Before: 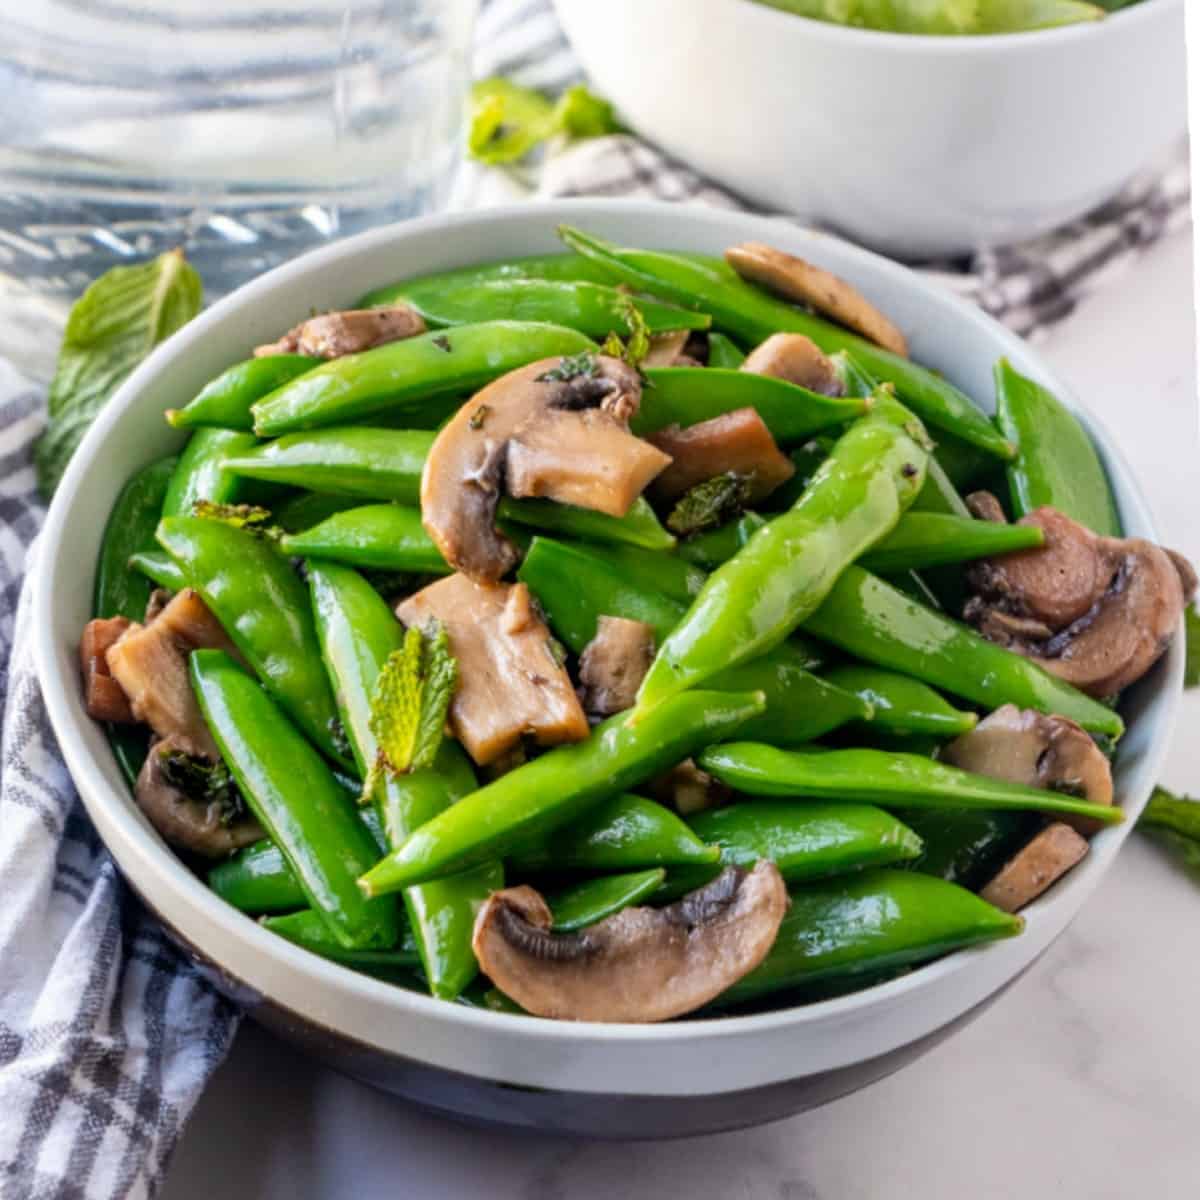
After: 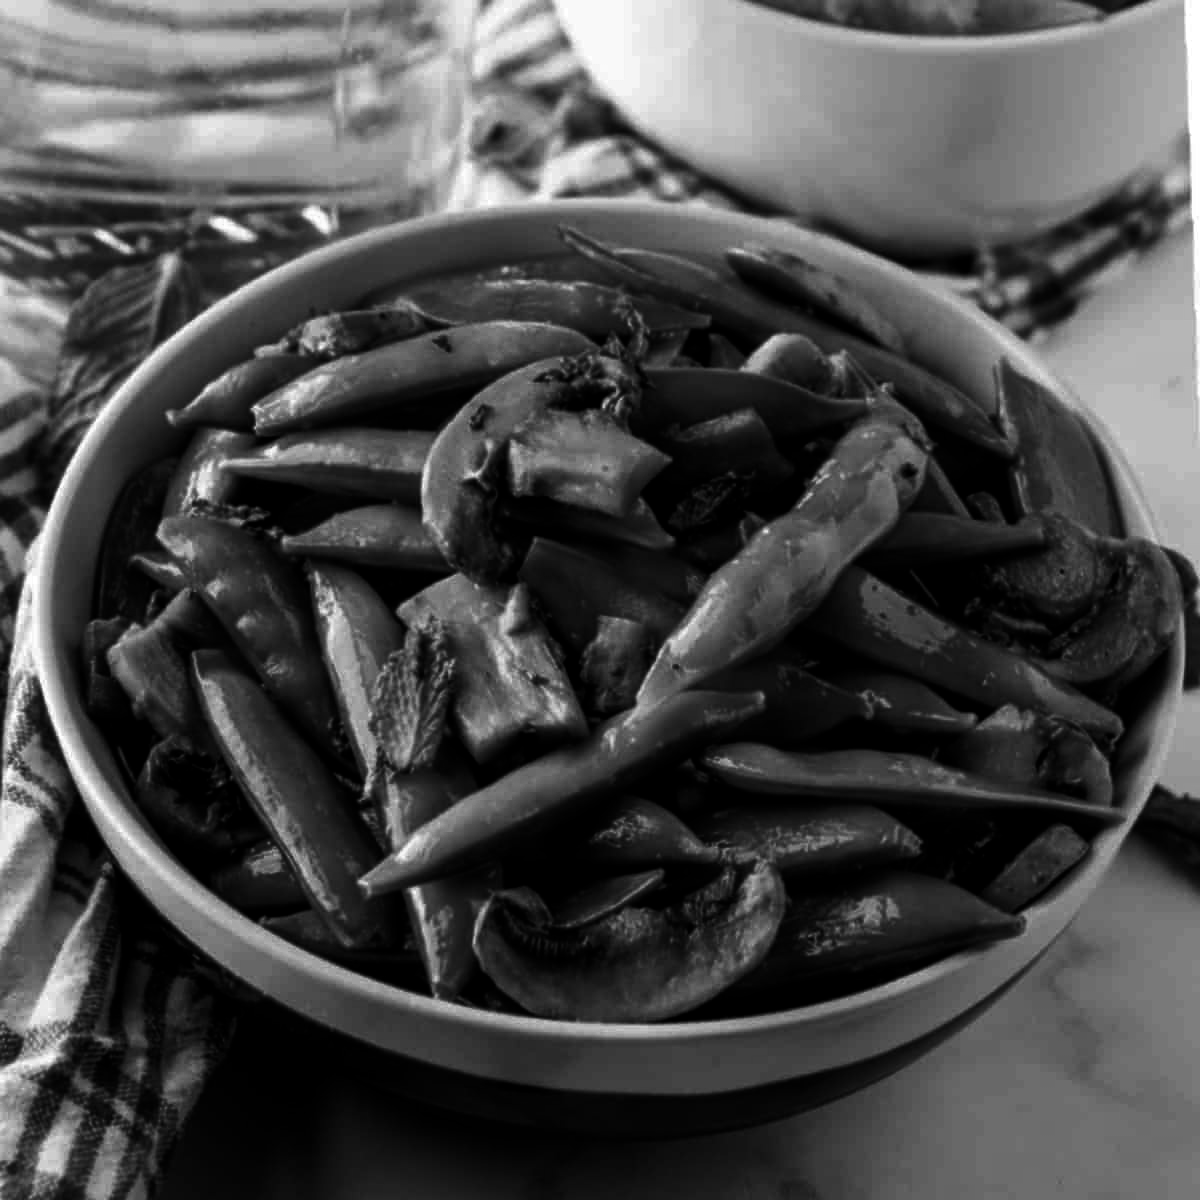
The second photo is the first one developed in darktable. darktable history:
color balance rgb: linear chroma grading › global chroma 15%, perceptual saturation grading › global saturation 30%
contrast brightness saturation: contrast 0.02, brightness -1, saturation -1
